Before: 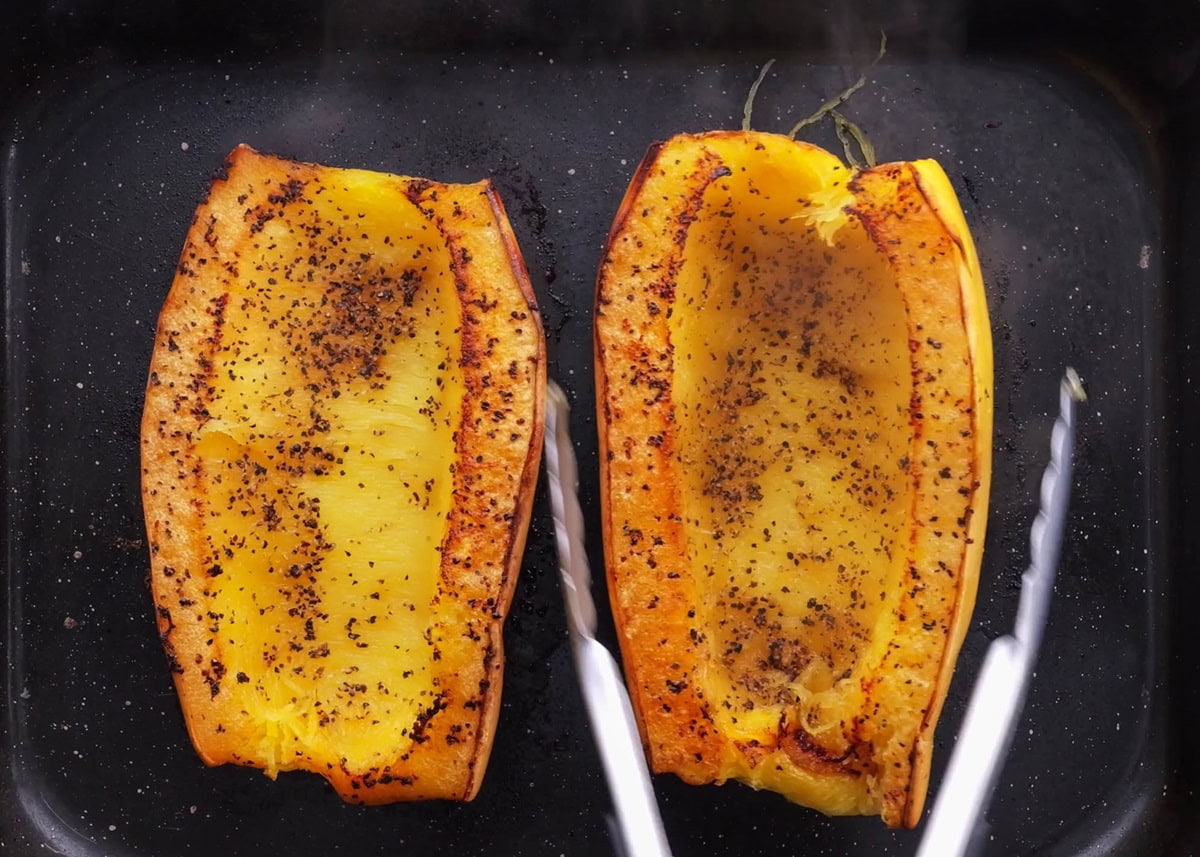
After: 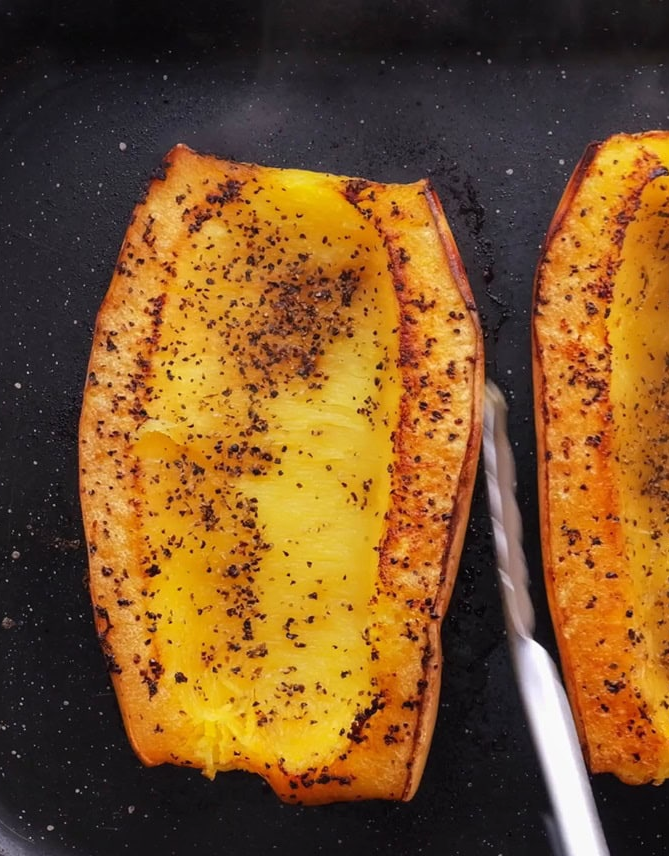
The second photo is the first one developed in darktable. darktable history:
crop: left 5.245%, right 38.946%
exposure: black level correction 0, exposure 0 EV, compensate exposure bias true, compensate highlight preservation false
